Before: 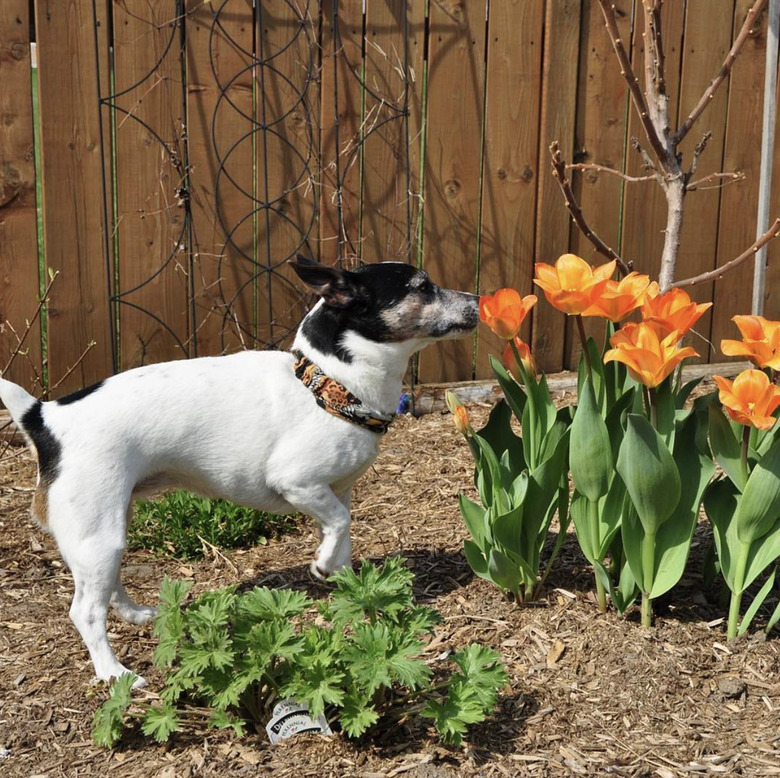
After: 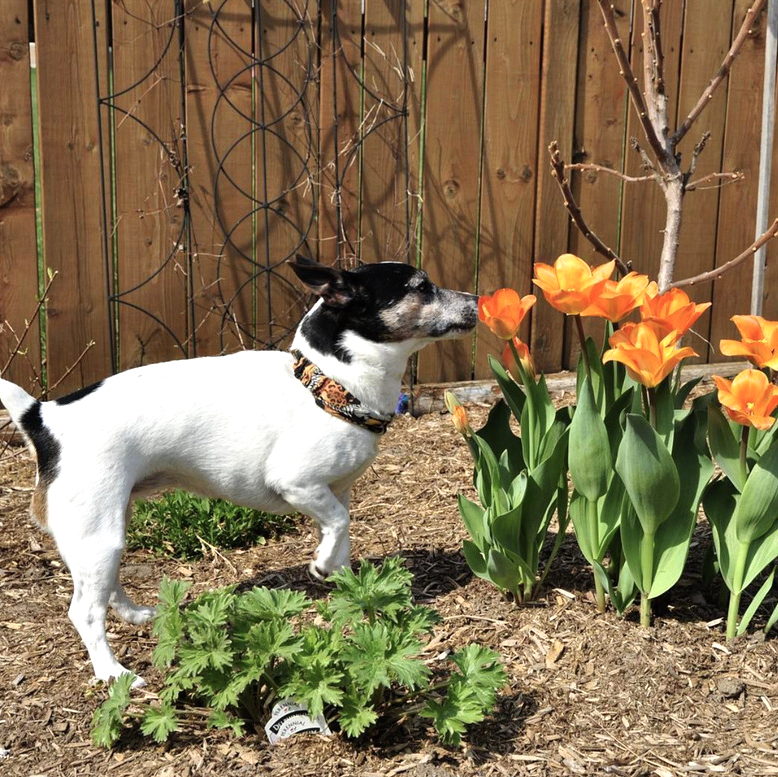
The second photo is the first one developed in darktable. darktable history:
levels: mode automatic, gray 50.71%, levels [0.029, 0.545, 0.971]
crop and rotate: left 0.183%, bottom 0.007%
tone equalizer: -8 EV -0.424 EV, -7 EV -0.418 EV, -6 EV -0.364 EV, -5 EV -0.223 EV, -3 EV 0.243 EV, -2 EV 0.342 EV, -1 EV 0.366 EV, +0 EV 0.412 EV
